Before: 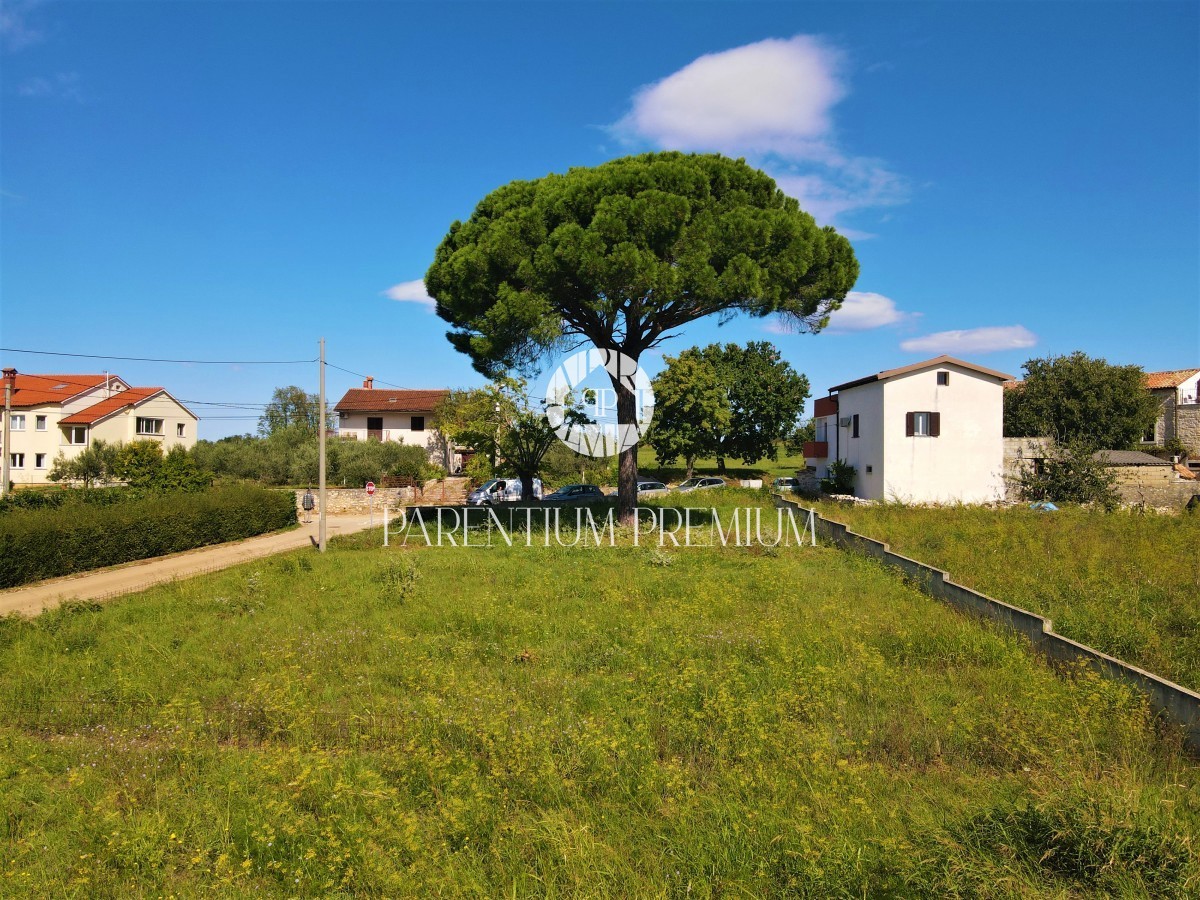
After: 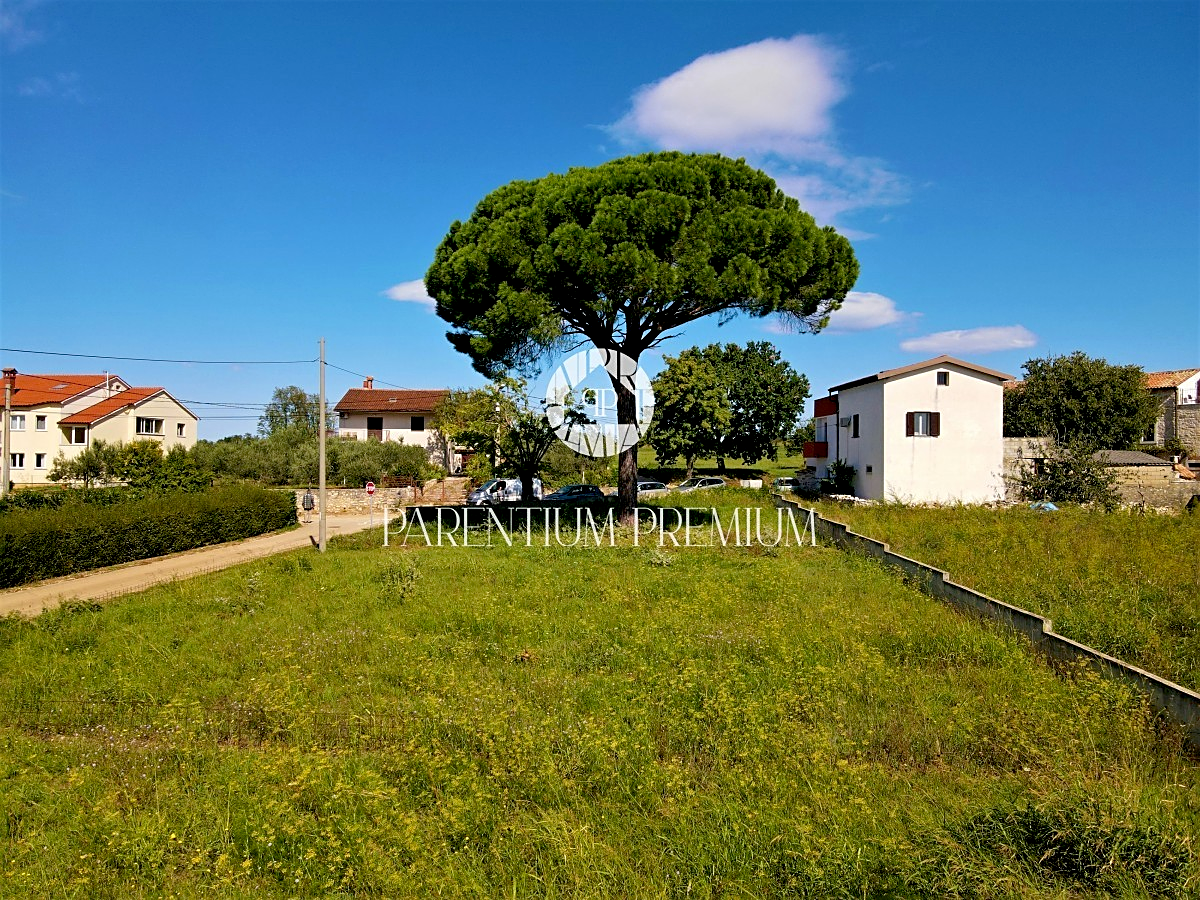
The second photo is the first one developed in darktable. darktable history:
exposure: black level correction 0.013, compensate highlight preservation false
sharpen: amount 0.47
